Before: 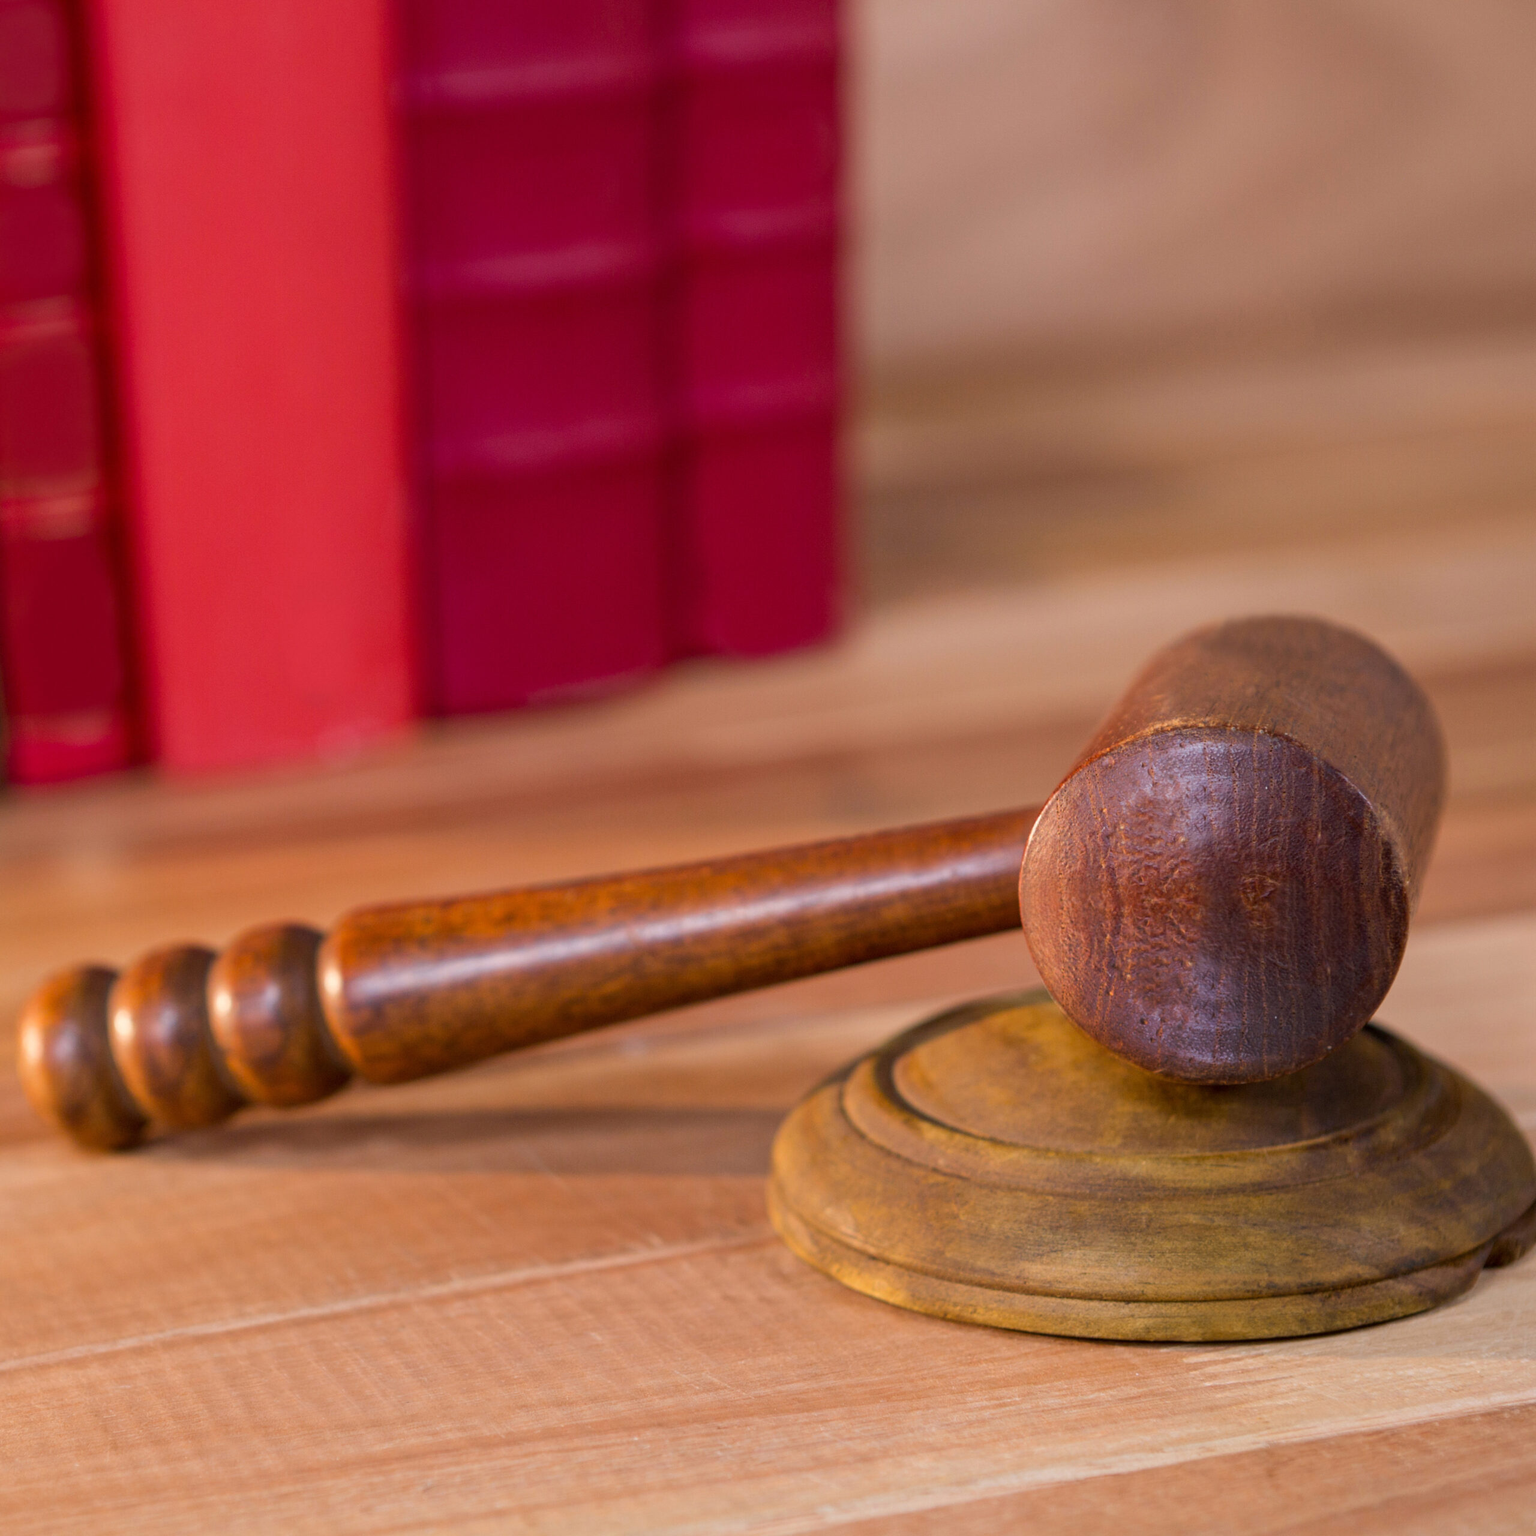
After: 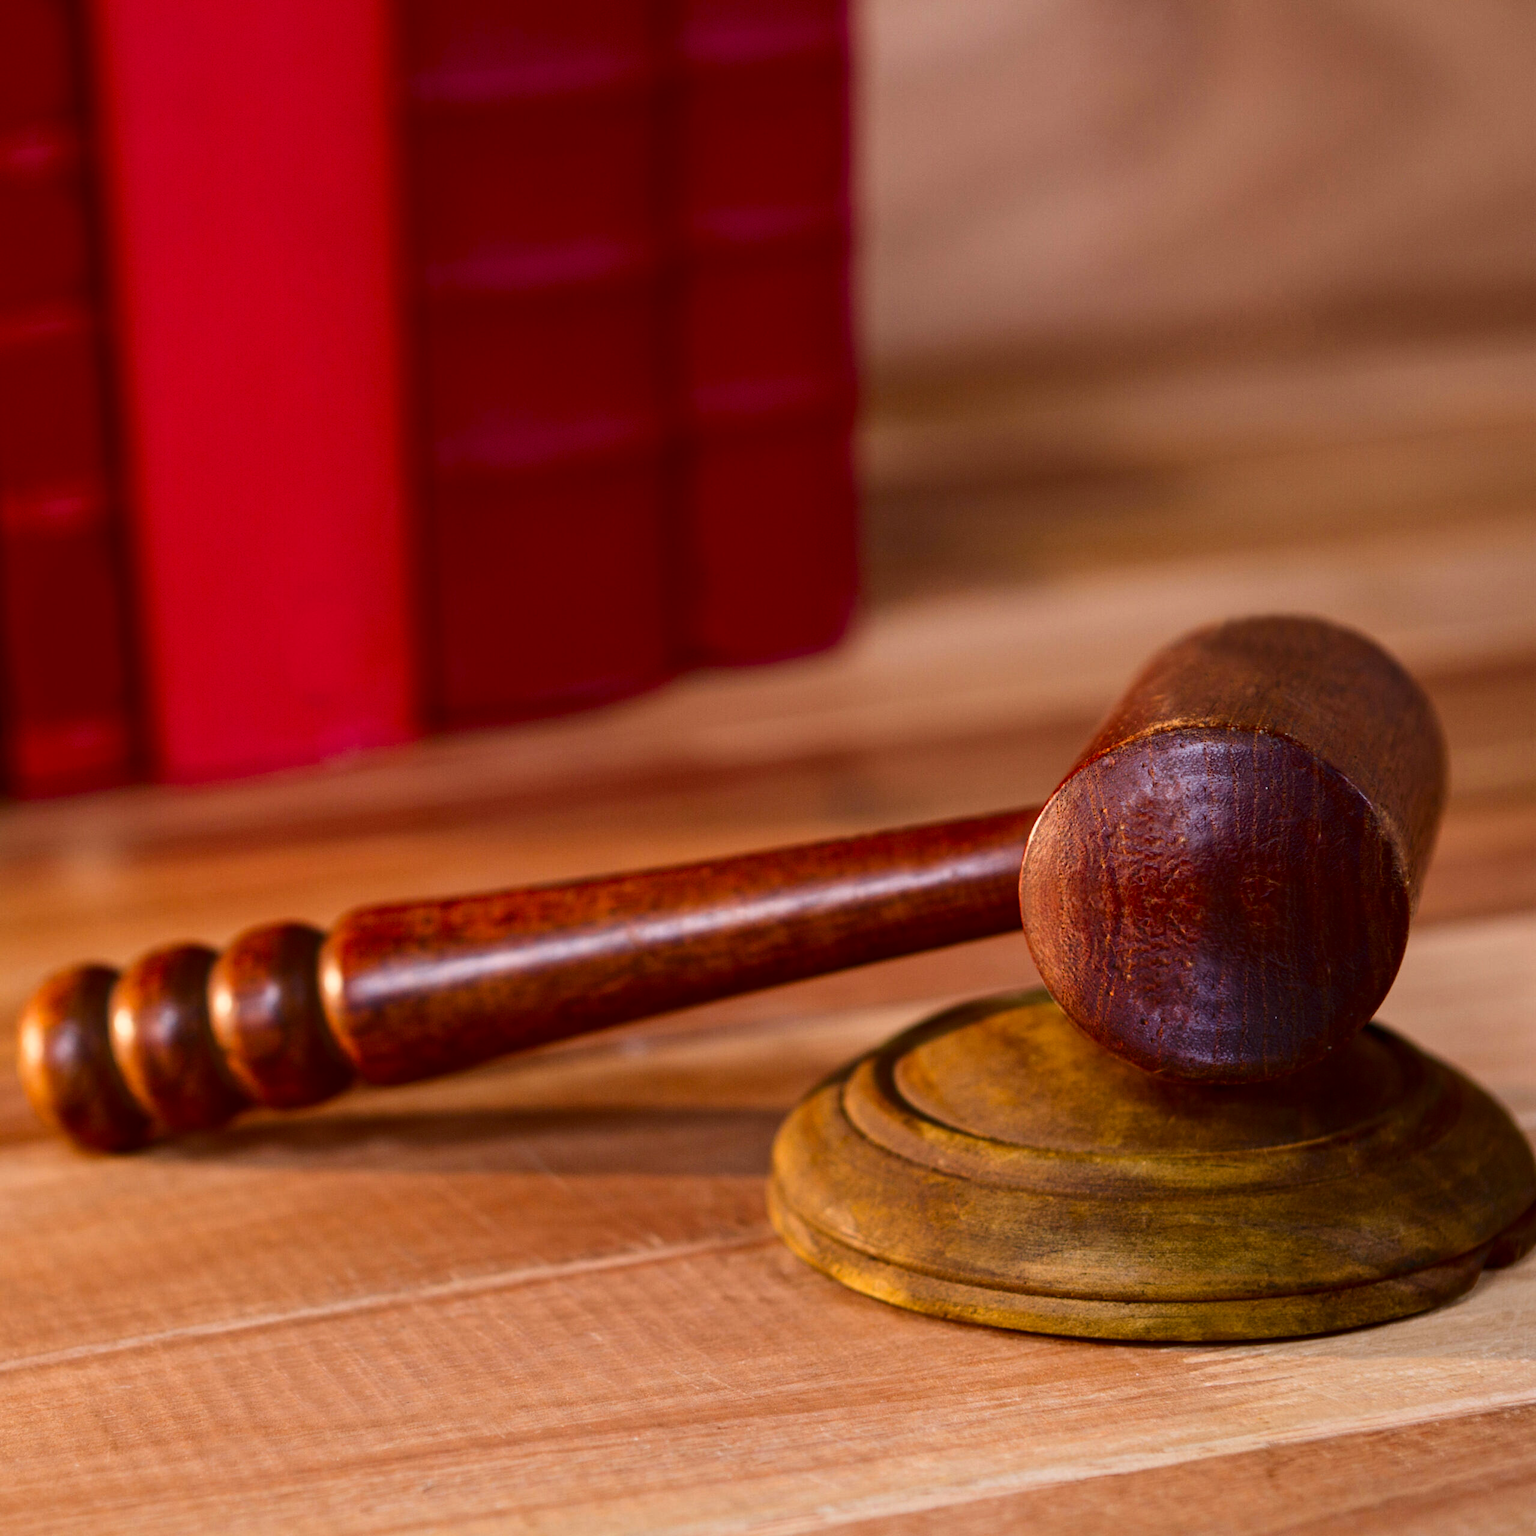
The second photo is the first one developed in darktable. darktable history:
contrast brightness saturation: contrast 0.216, brightness -0.193, saturation 0.236
